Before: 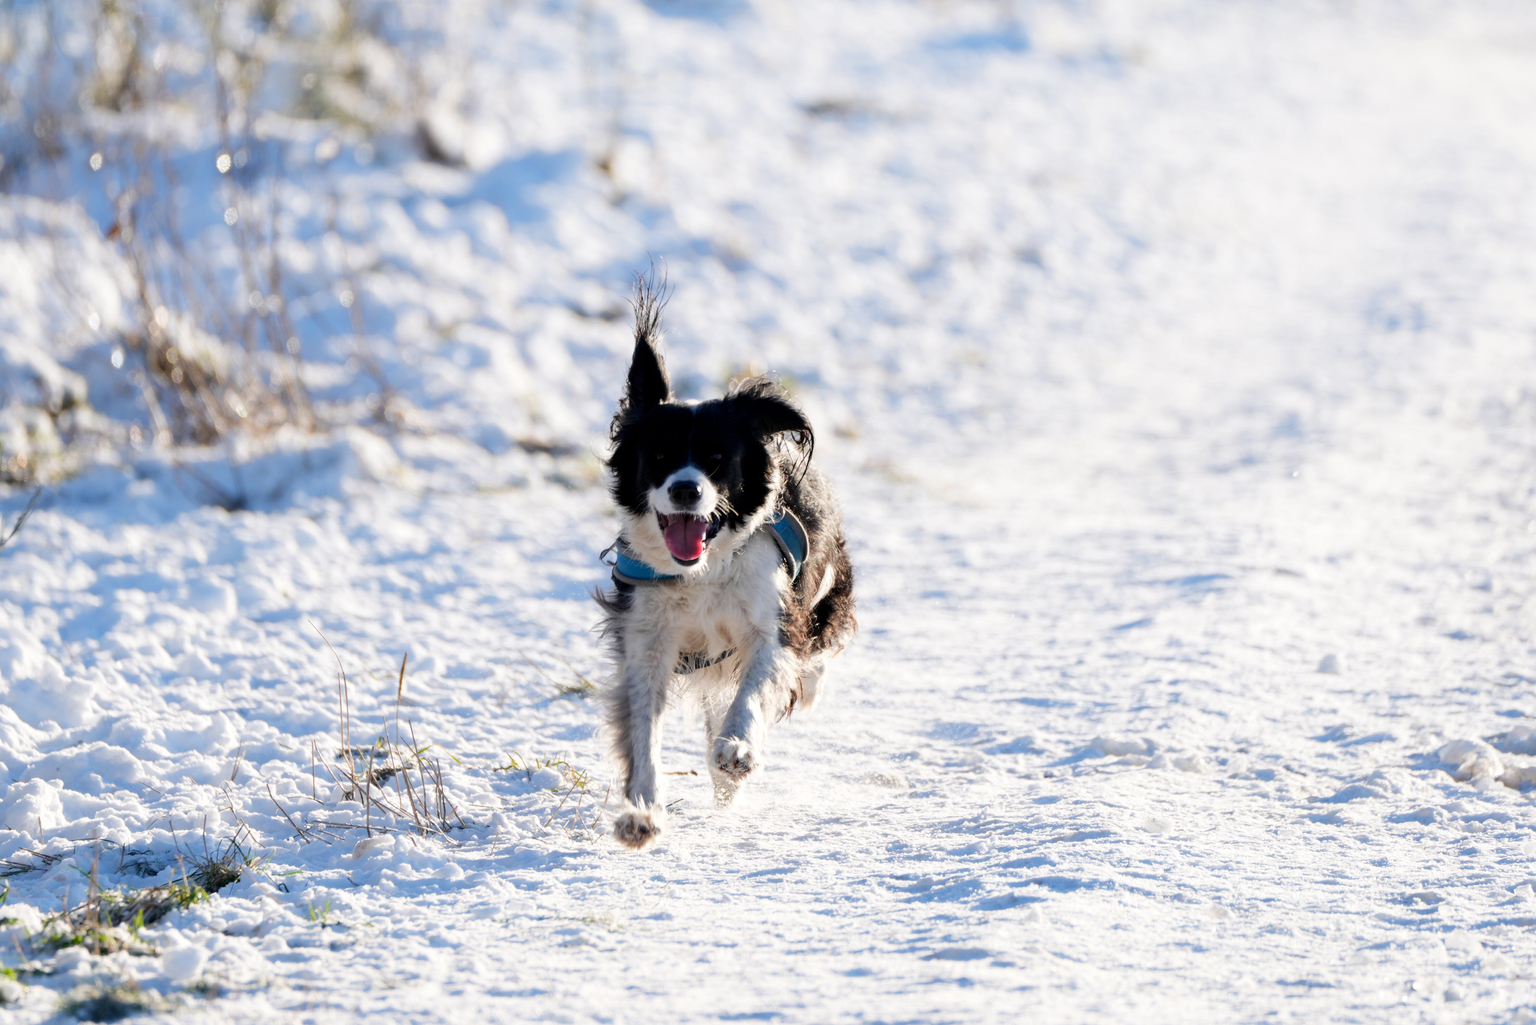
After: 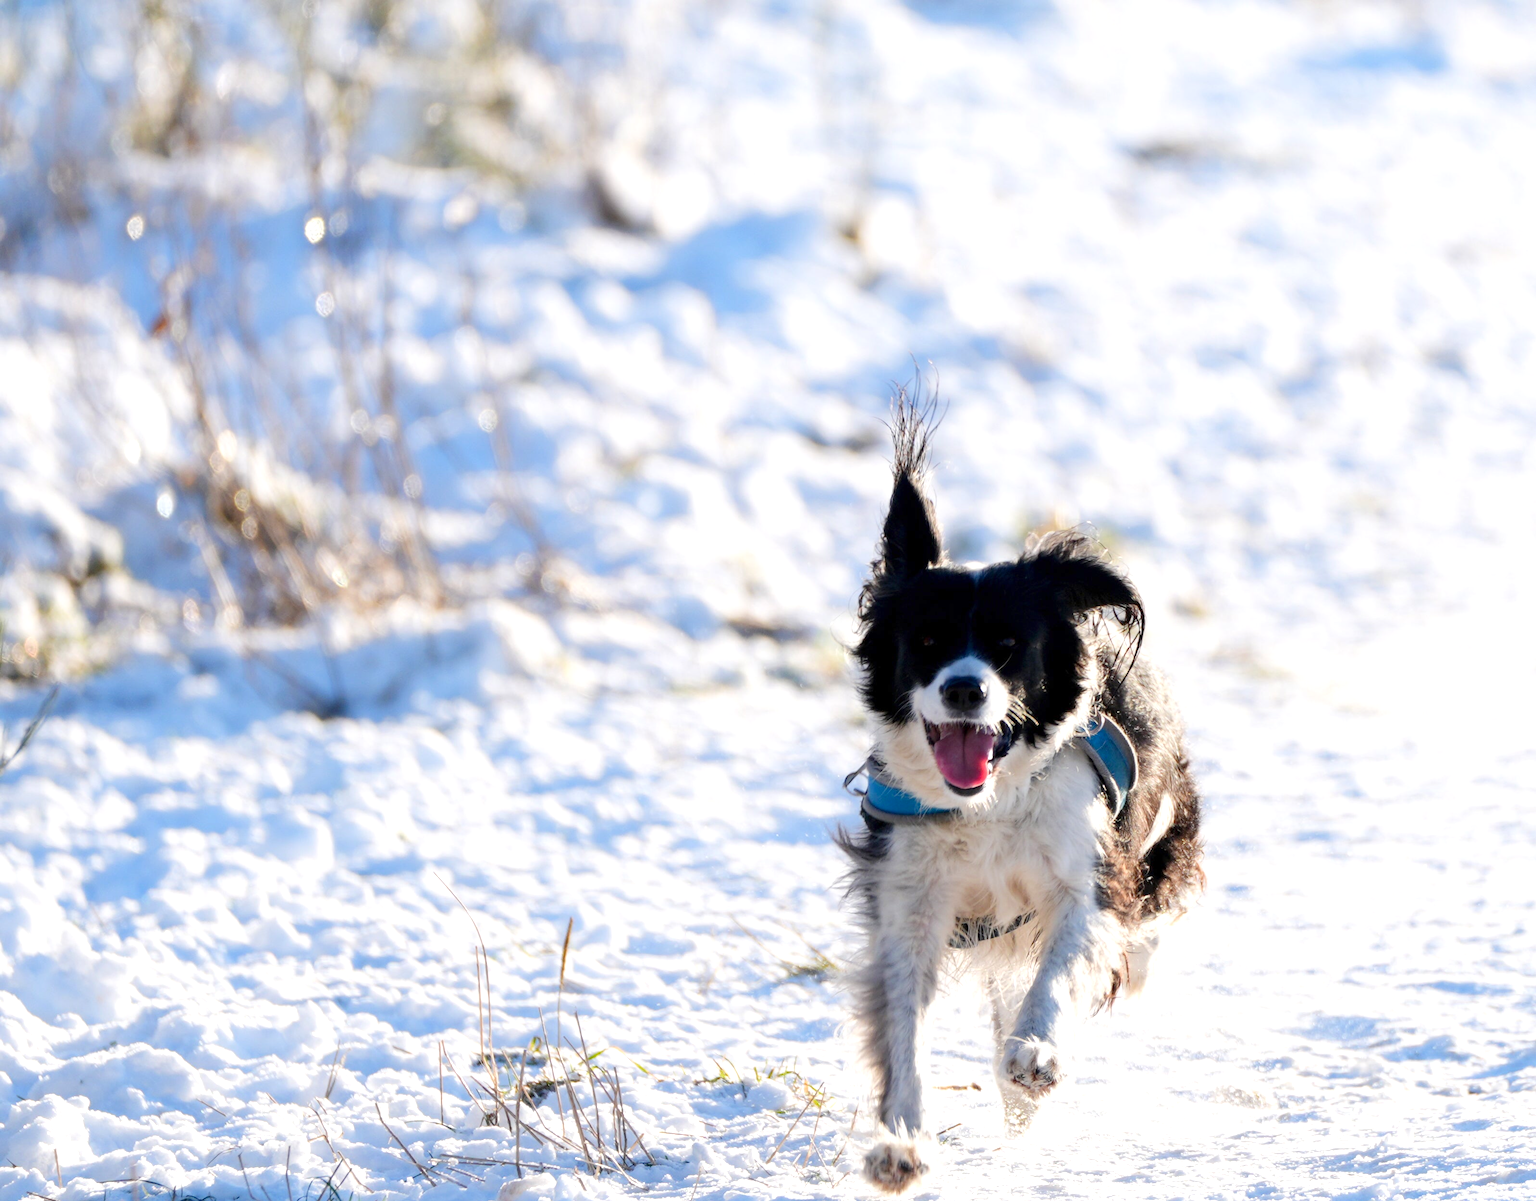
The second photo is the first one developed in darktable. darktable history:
crop: right 28.885%, bottom 16.626%
levels: levels [0, 0.435, 0.917]
